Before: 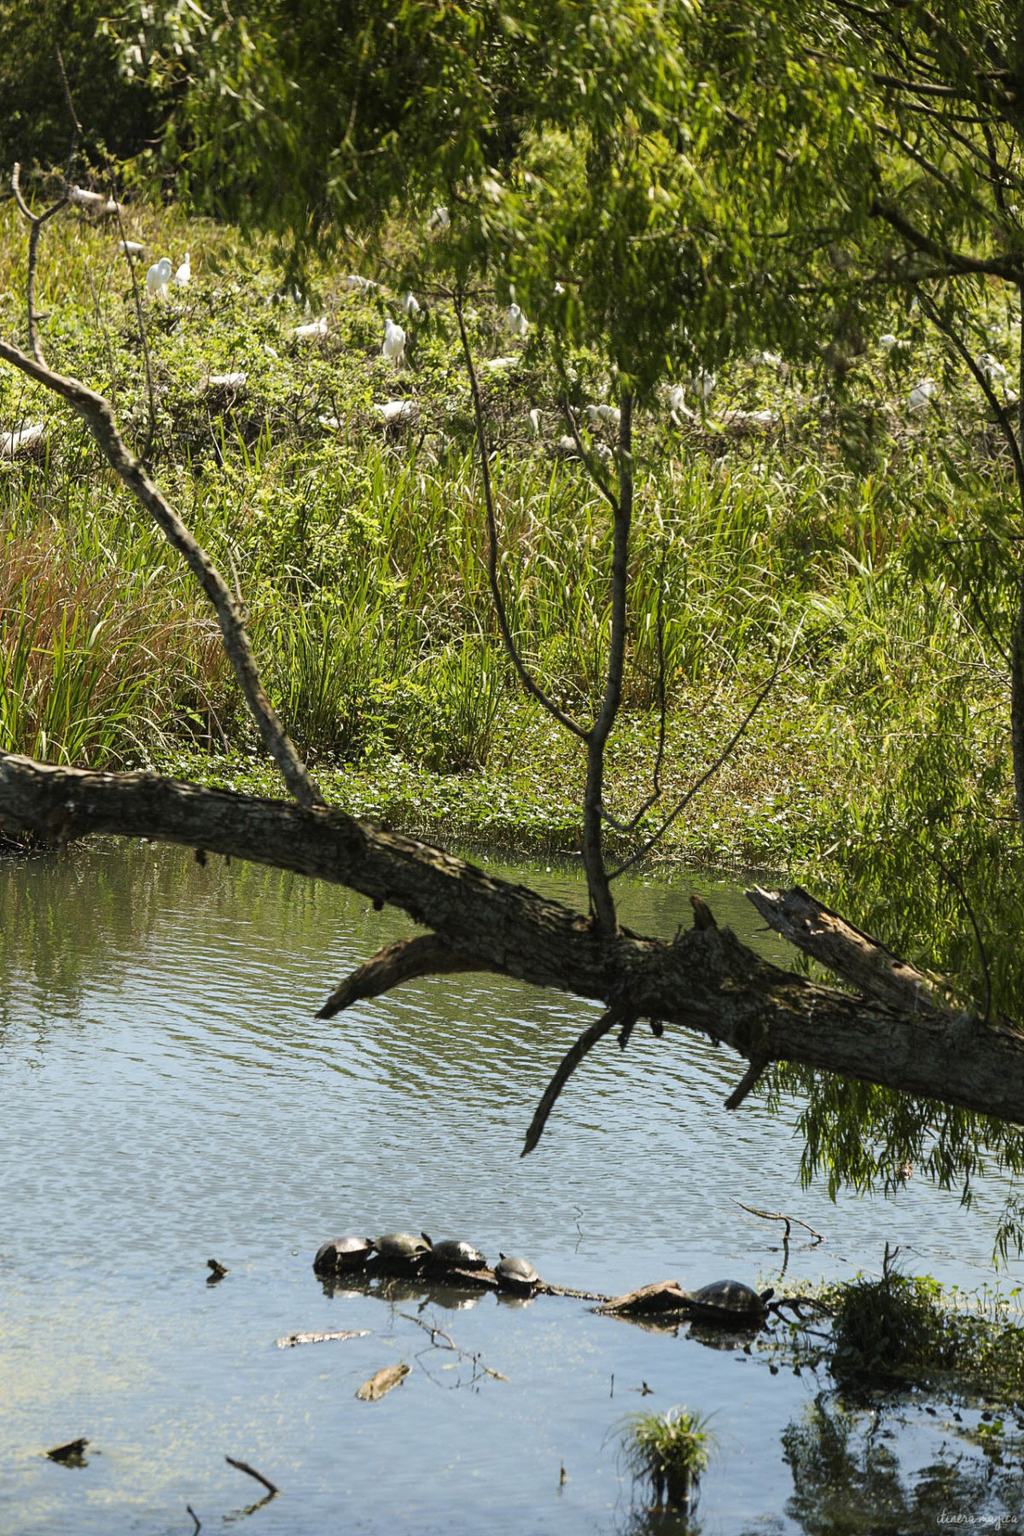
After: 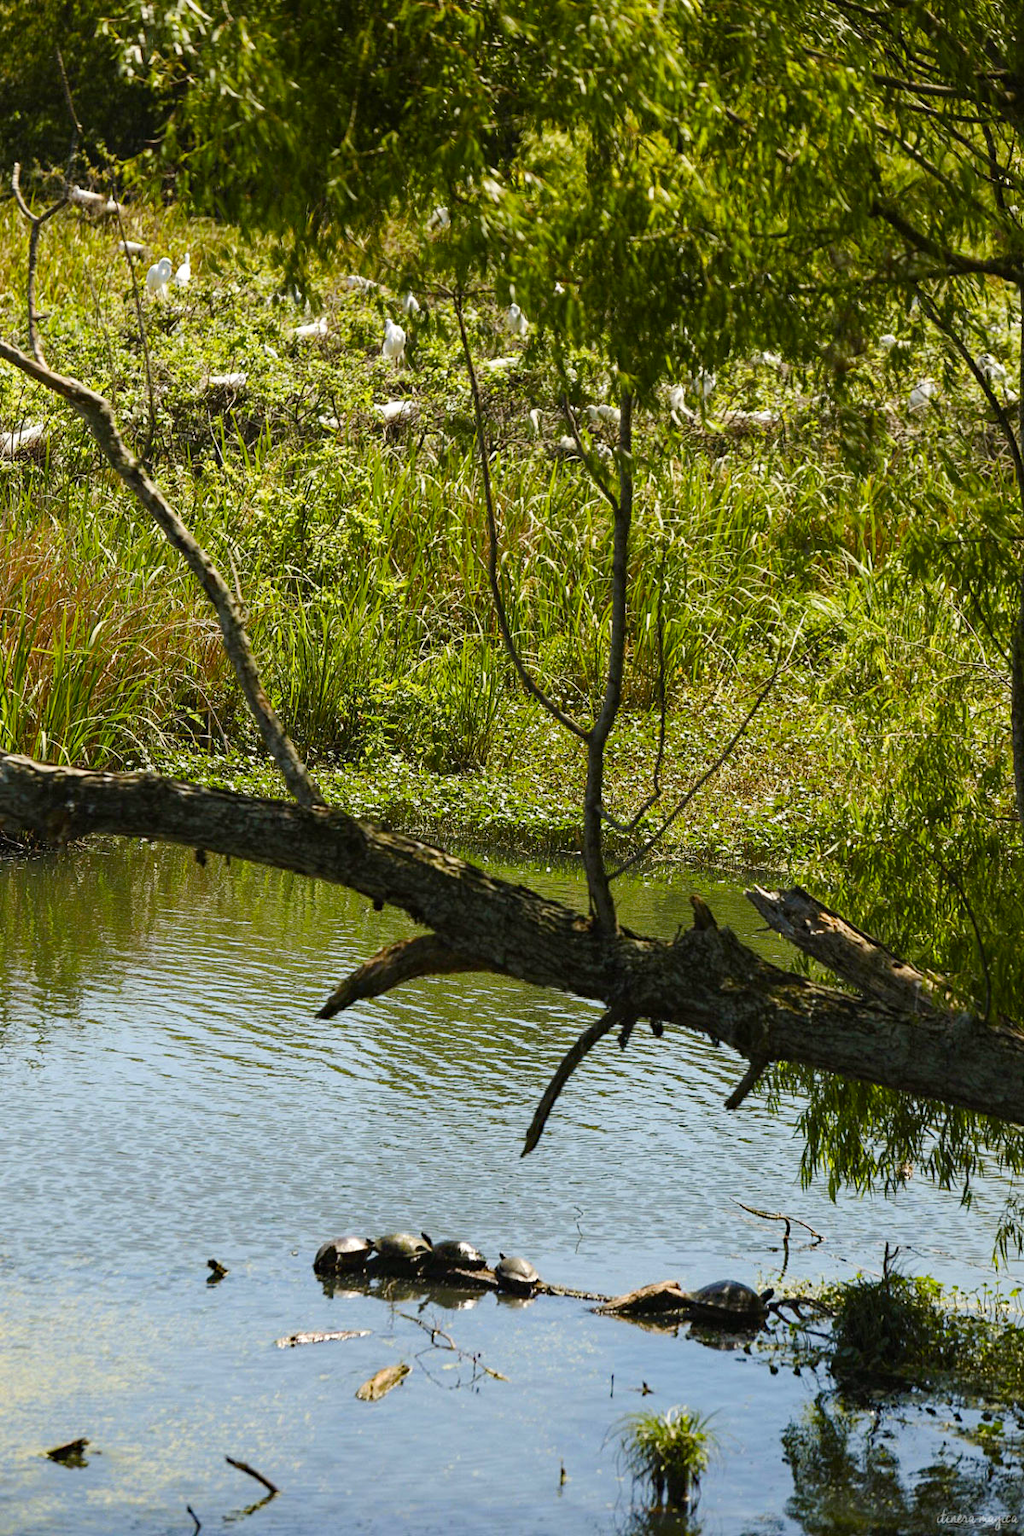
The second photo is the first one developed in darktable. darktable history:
haze removal: compatibility mode true, adaptive false
color balance rgb: perceptual saturation grading › global saturation 27.561%, perceptual saturation grading › highlights -24.904%, perceptual saturation grading › shadows 25.341%, global vibrance 9.906%
